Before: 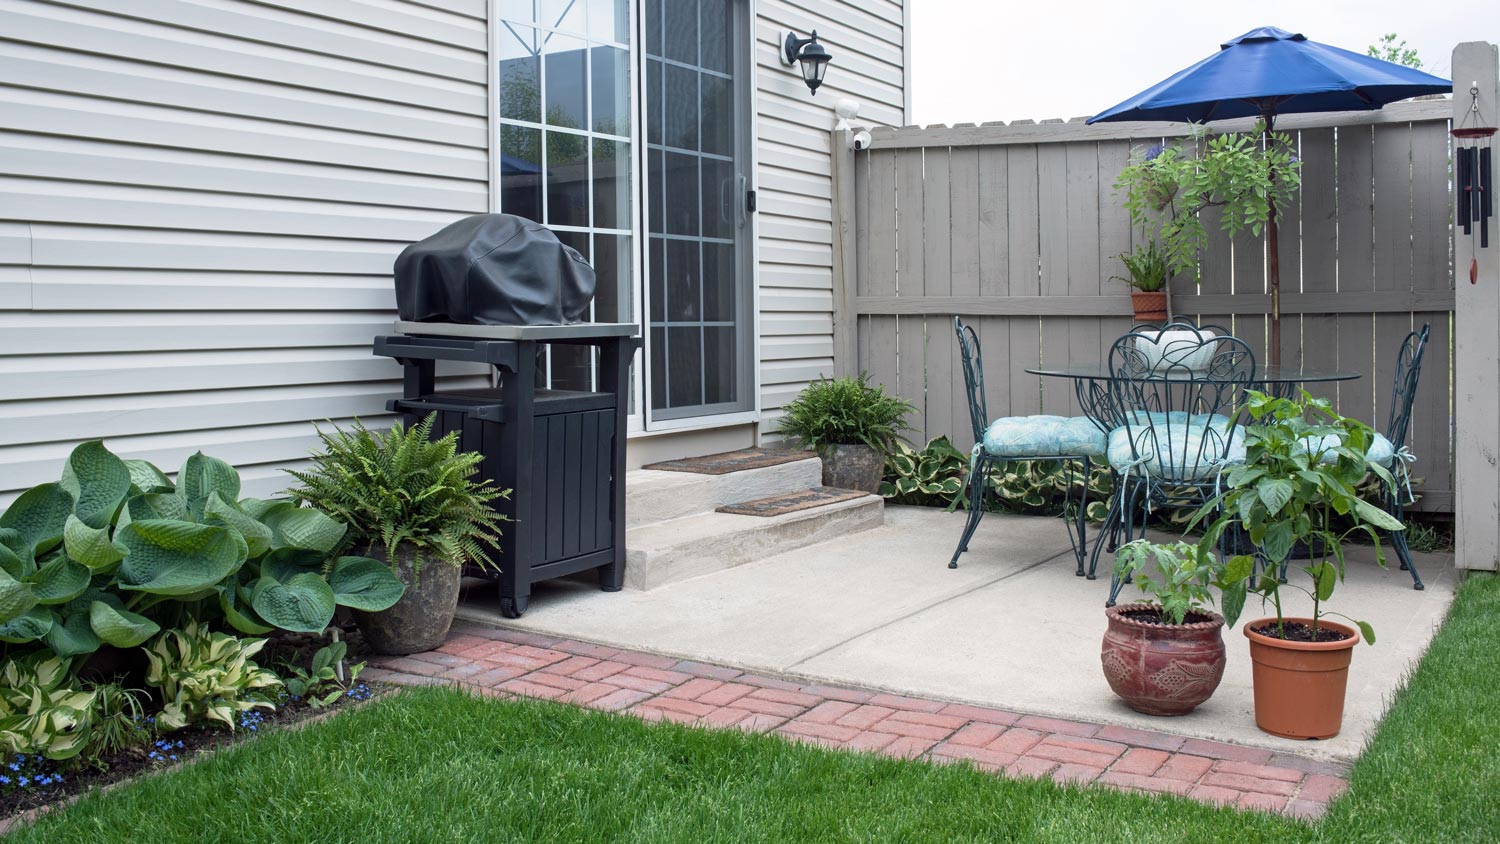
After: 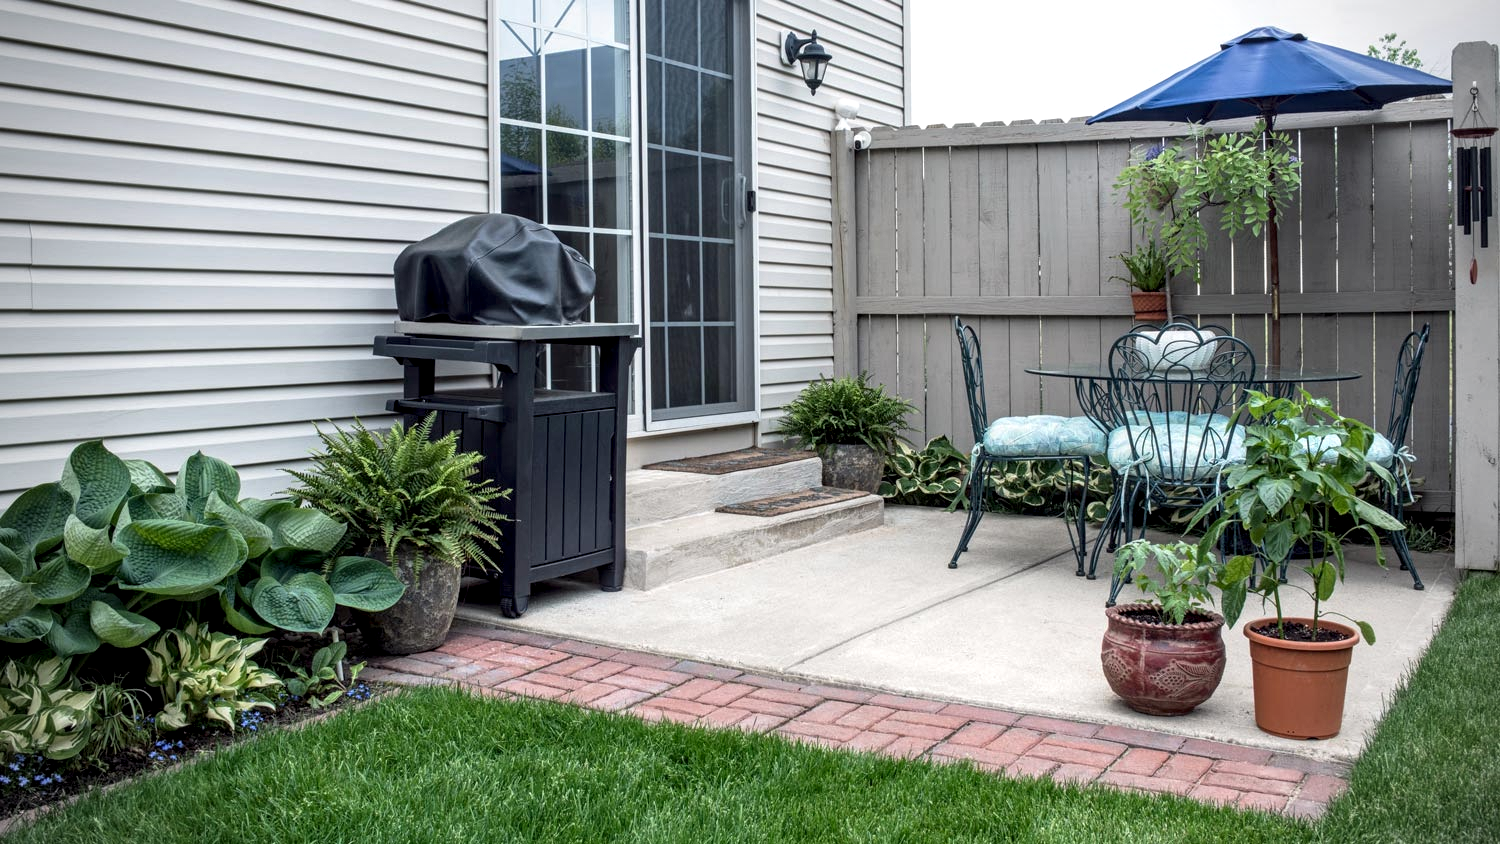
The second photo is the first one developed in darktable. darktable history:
vignetting: on, module defaults
local contrast: detail 150%
